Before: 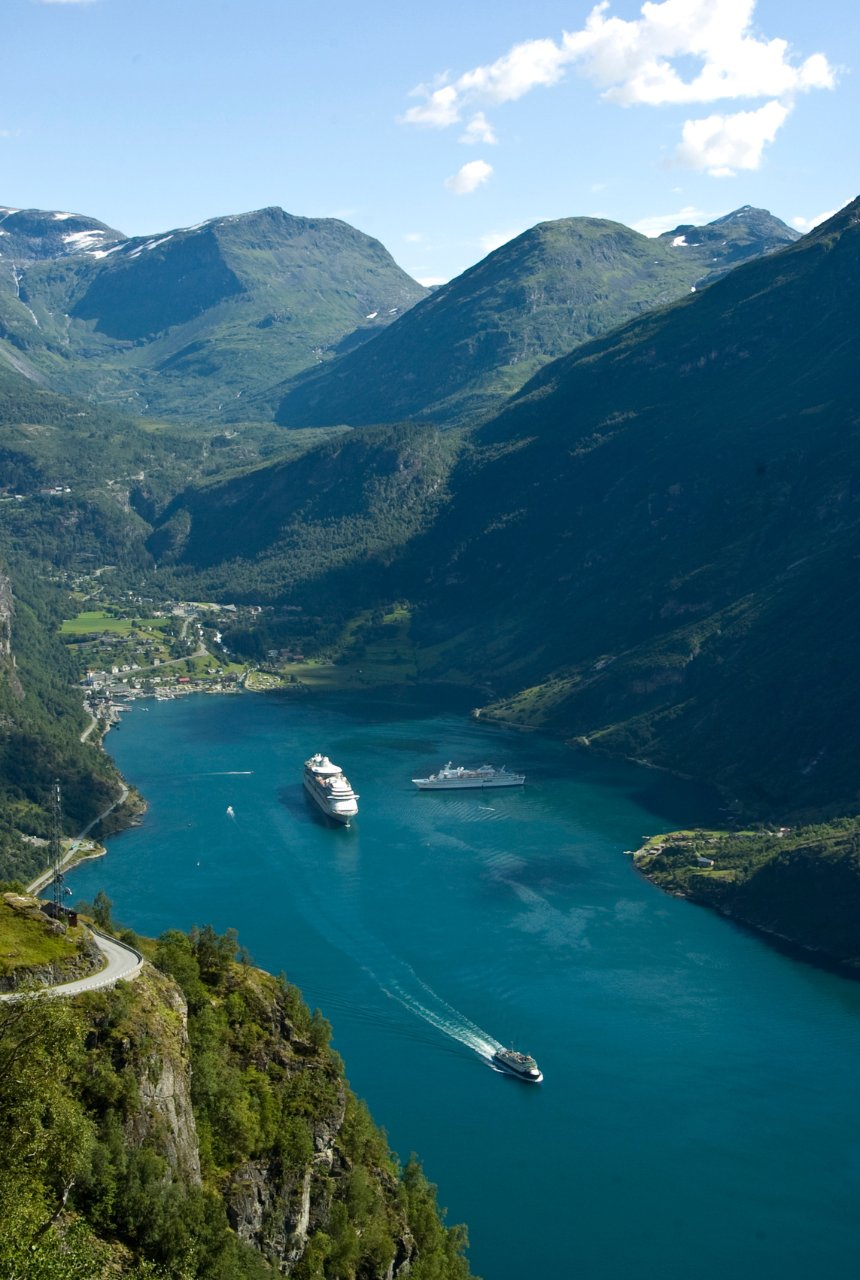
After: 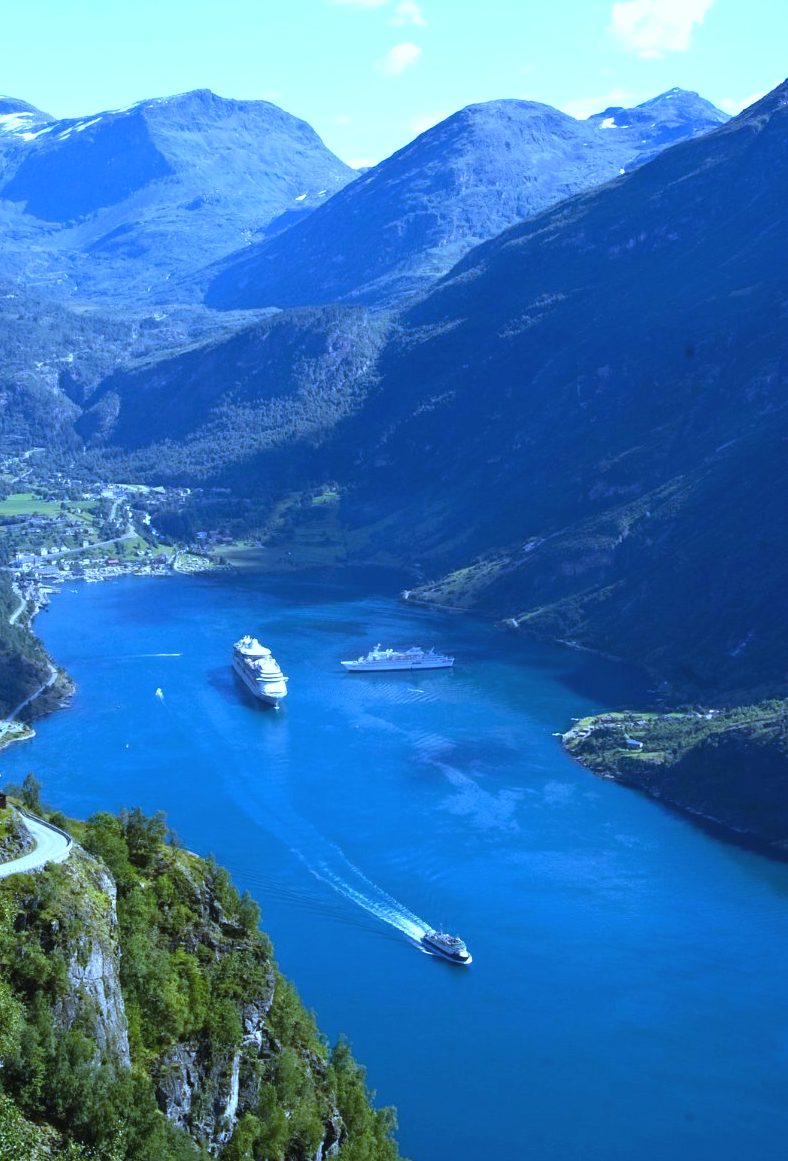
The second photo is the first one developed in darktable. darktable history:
white balance: red 0.766, blue 1.537
crop and rotate: left 8.262%, top 9.226%
exposure: black level correction -0.002, exposure 0.708 EV, compensate exposure bias true, compensate highlight preservation false
